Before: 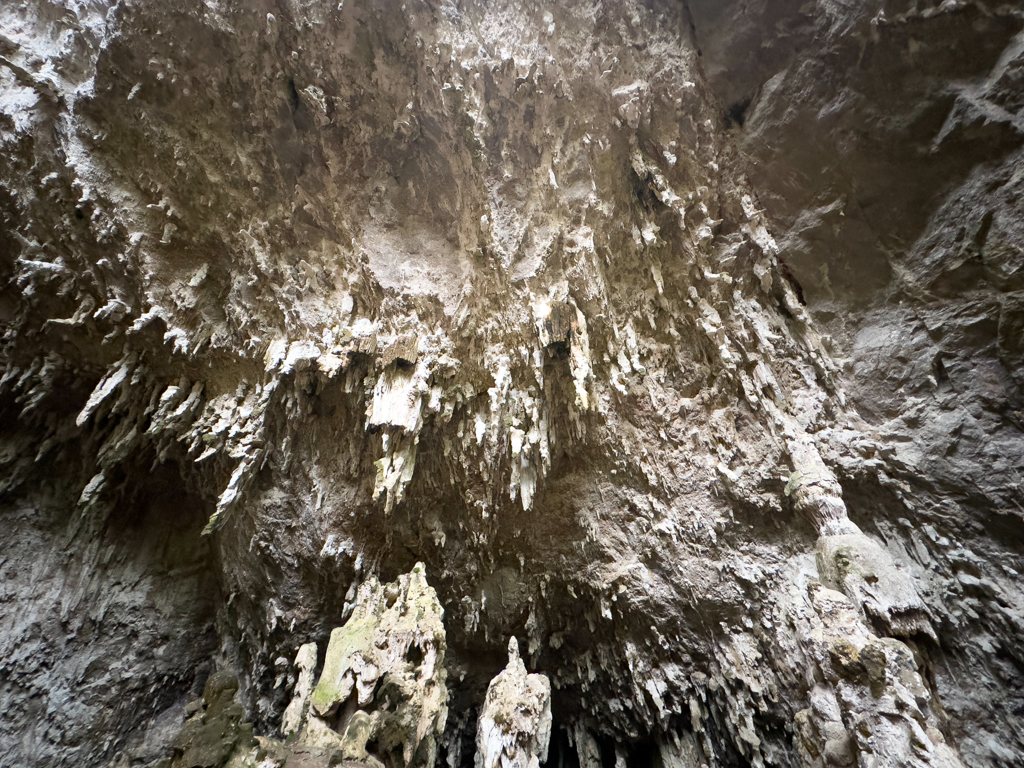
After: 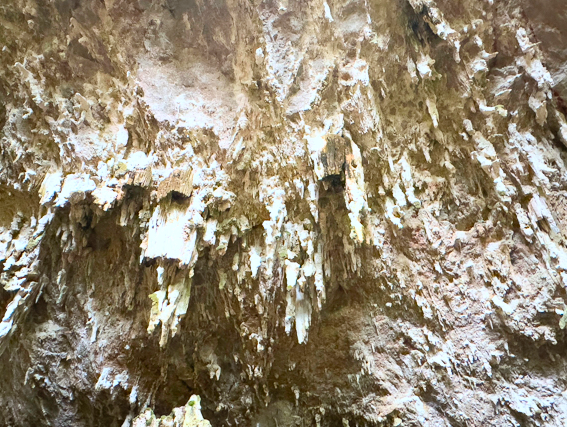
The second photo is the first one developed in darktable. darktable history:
crop and rotate: left 22.056%, top 21.822%, right 22.565%, bottom 22.563%
contrast brightness saturation: contrast 0.199, brightness 0.199, saturation 0.79
color correction: highlights a* -4.11, highlights b* -10.75
